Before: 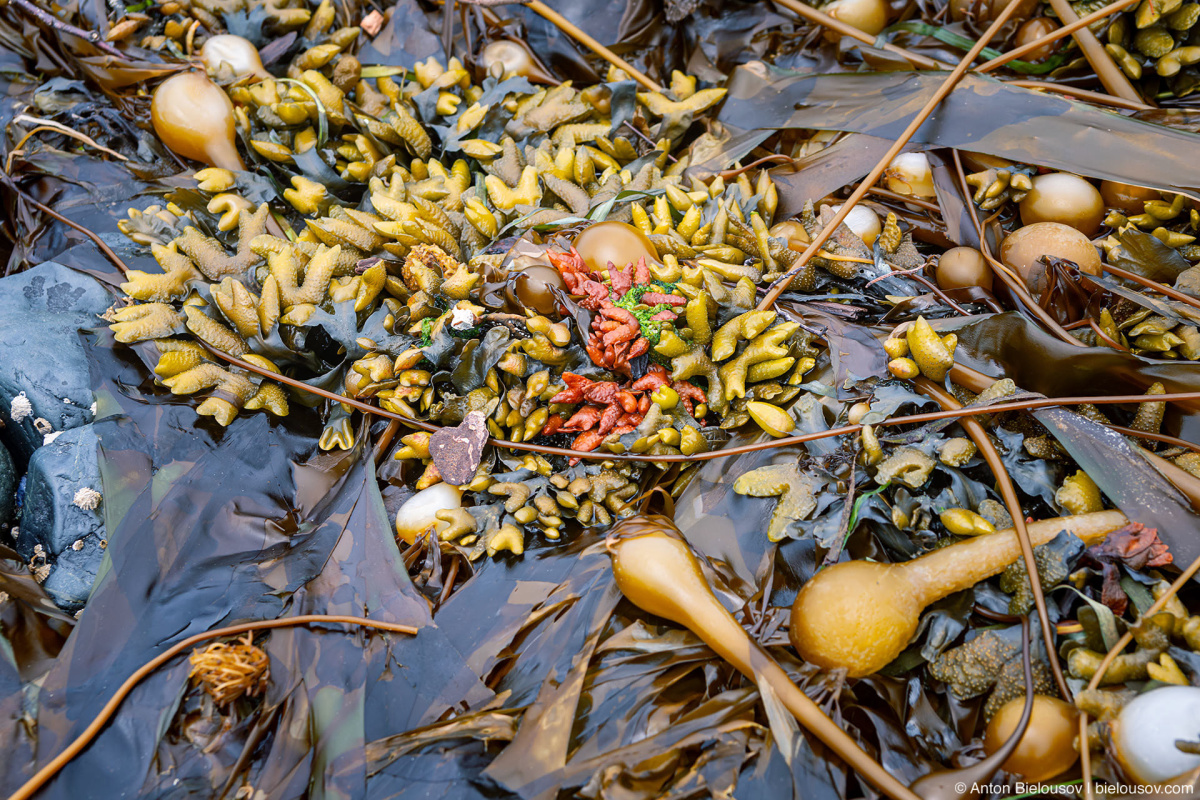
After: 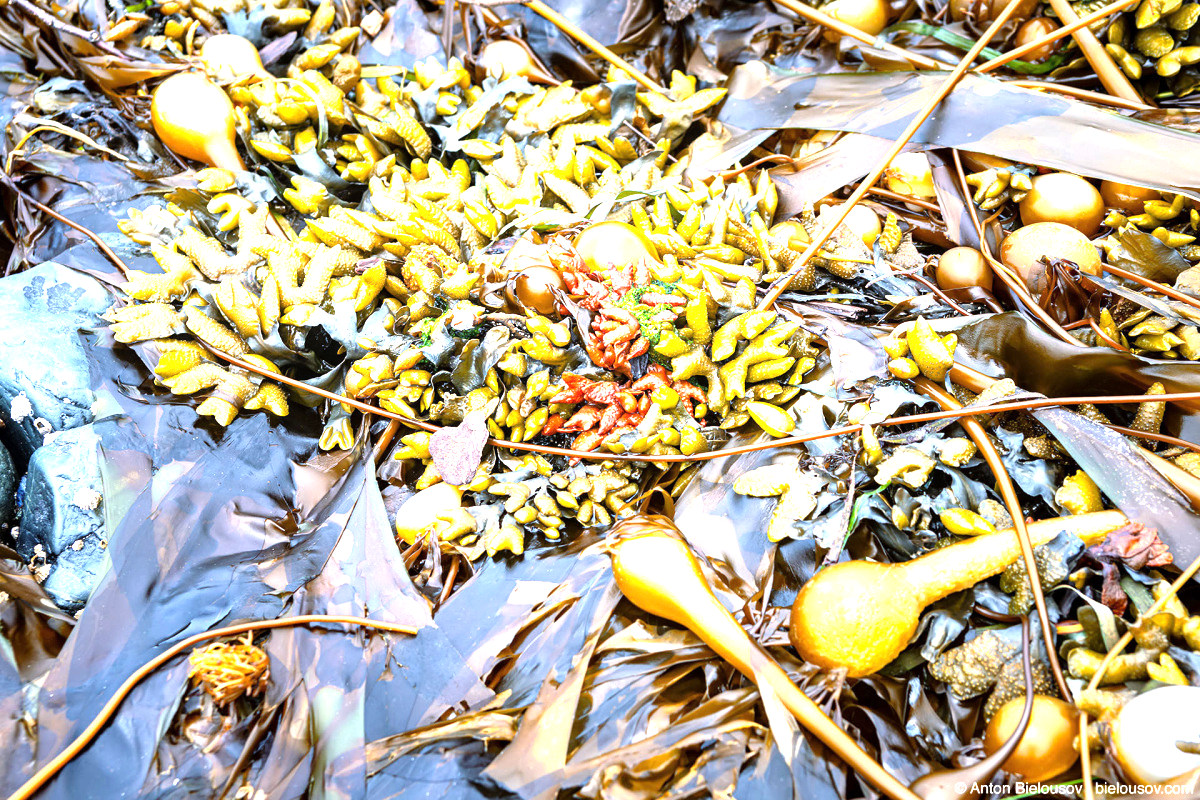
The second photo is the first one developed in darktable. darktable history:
exposure: exposure 1.064 EV, compensate highlight preservation false
tone equalizer: -8 EV -0.744 EV, -7 EV -0.721 EV, -6 EV -0.61 EV, -5 EV -0.383 EV, -3 EV 0.372 EV, -2 EV 0.6 EV, -1 EV 0.675 EV, +0 EV 0.749 EV
